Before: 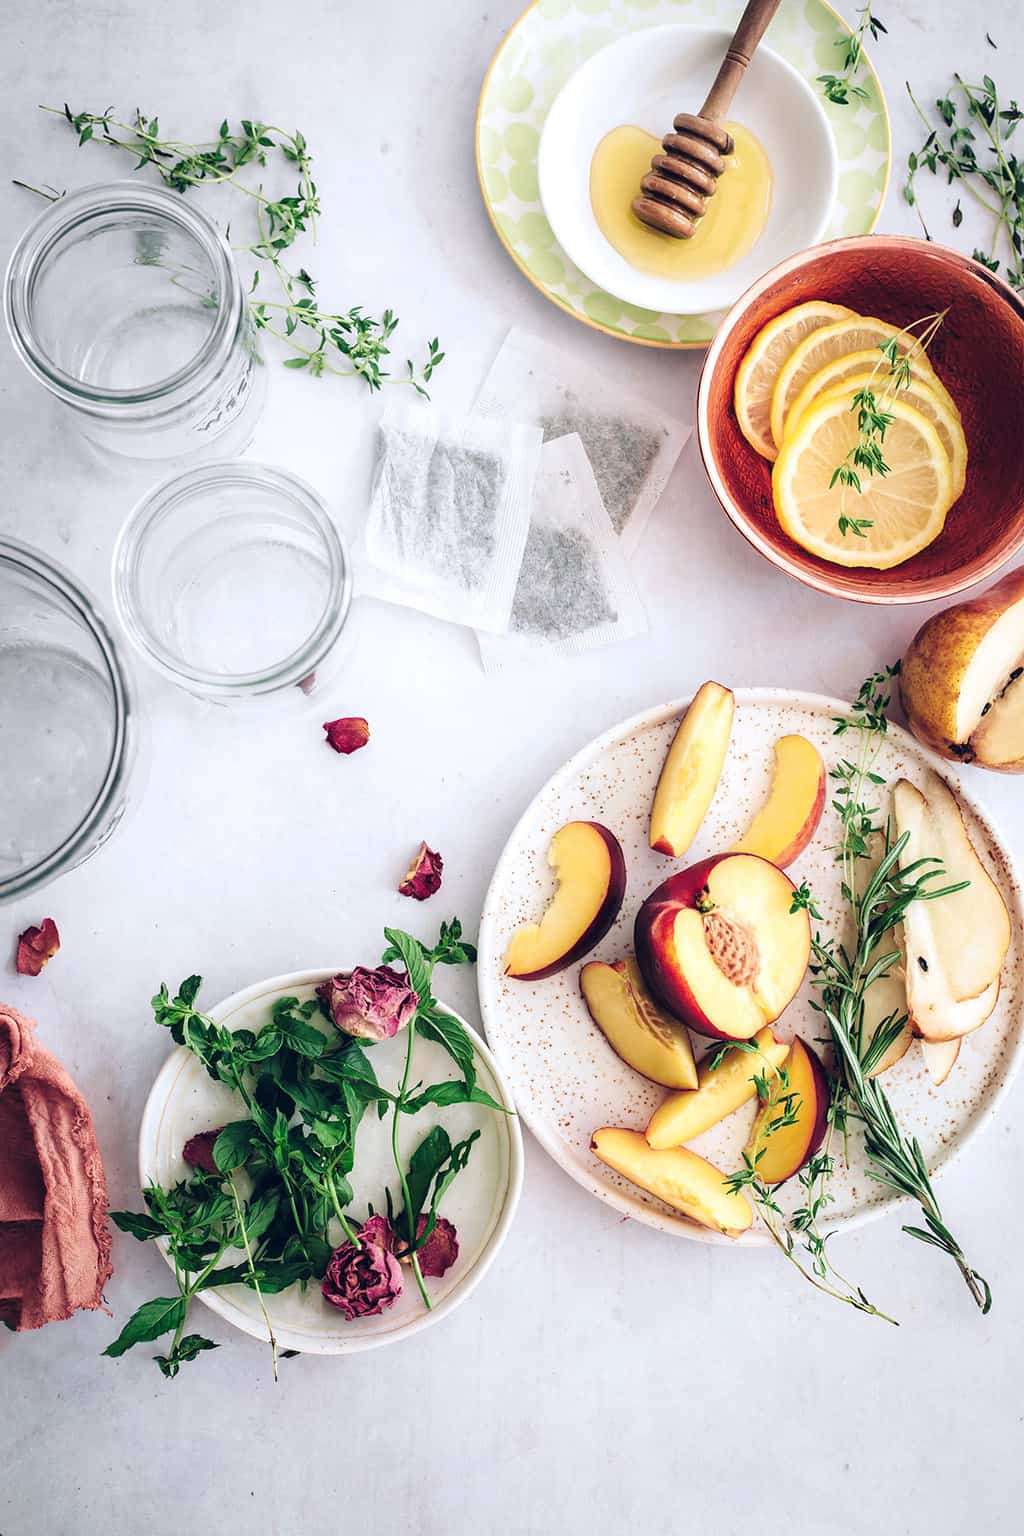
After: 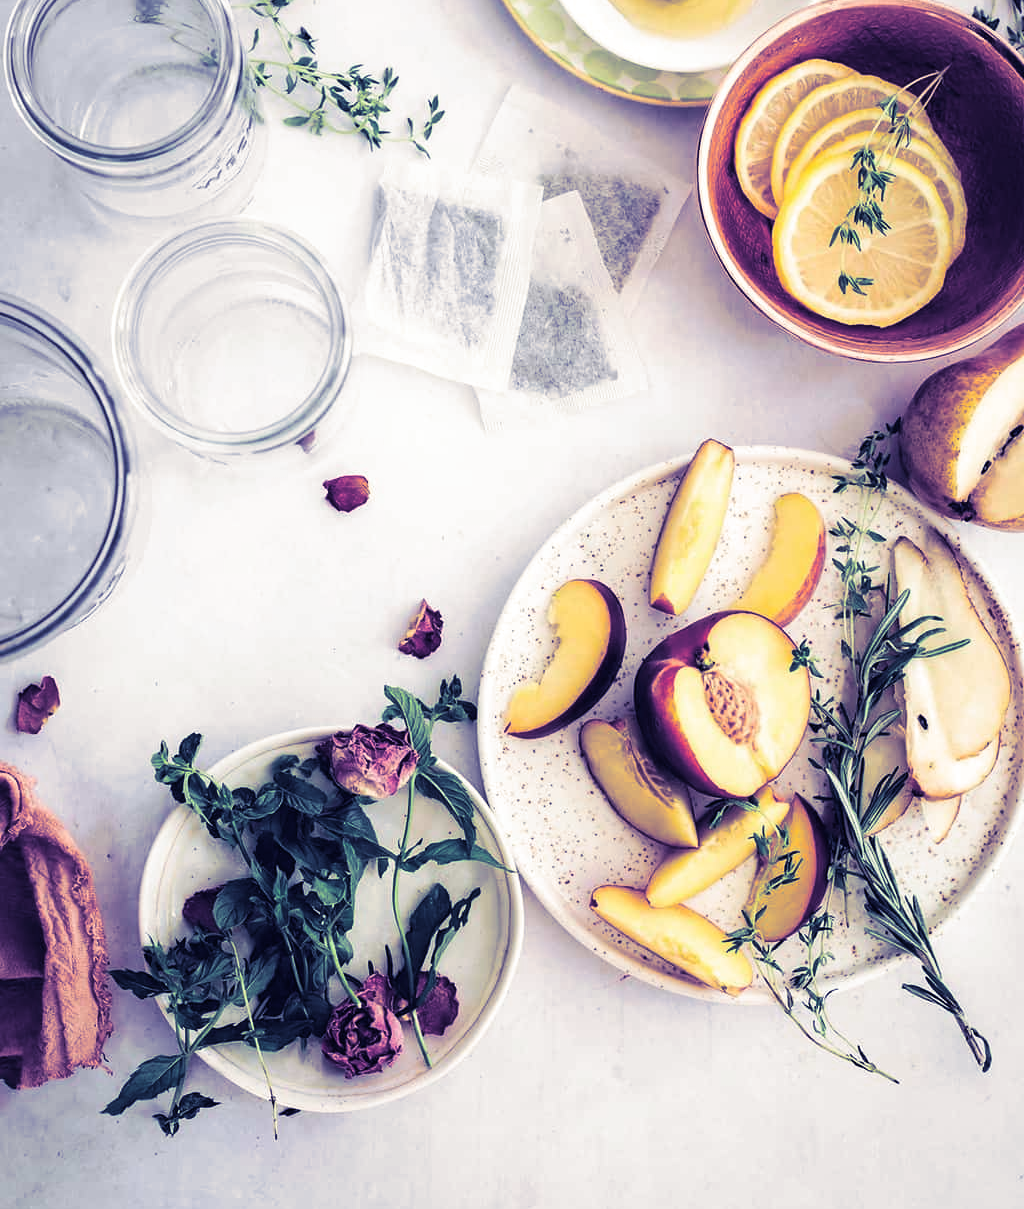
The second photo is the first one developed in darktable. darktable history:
crop and rotate: top 15.774%, bottom 5.506%
split-toning: shadows › hue 242.67°, shadows › saturation 0.733, highlights › hue 45.33°, highlights › saturation 0.667, balance -53.304, compress 21.15%
